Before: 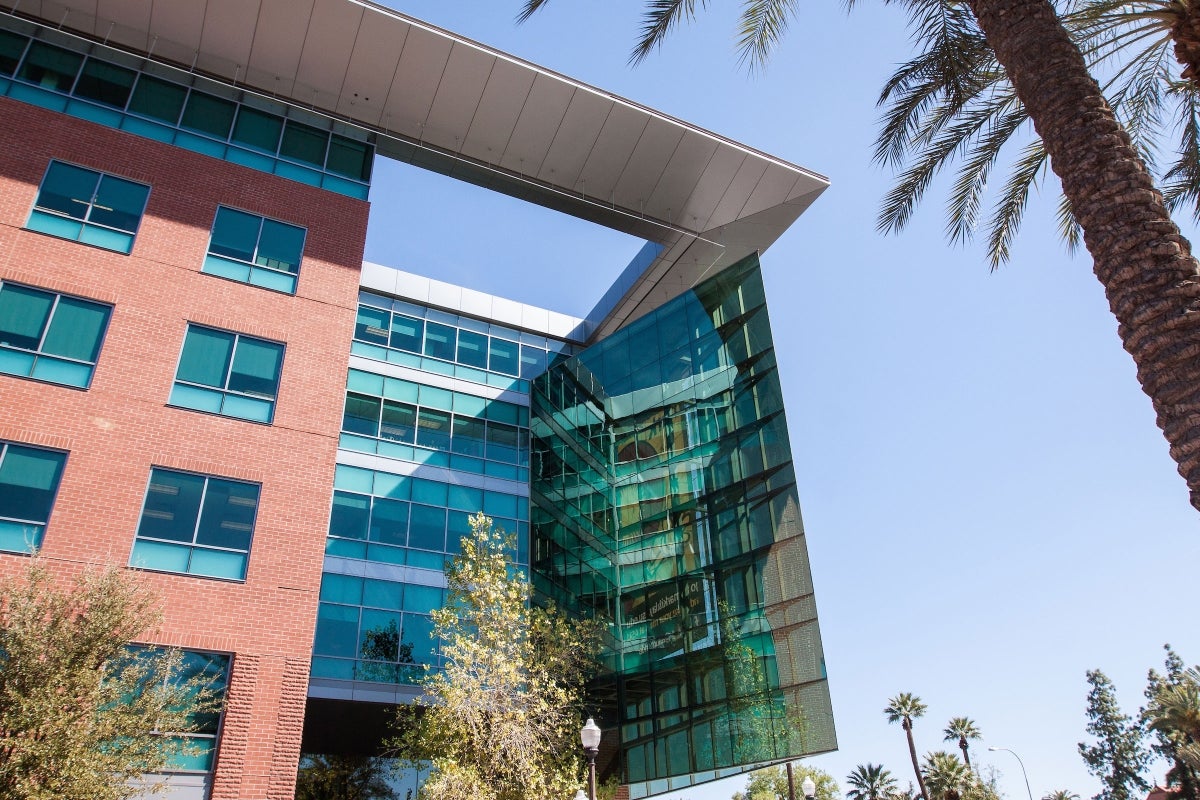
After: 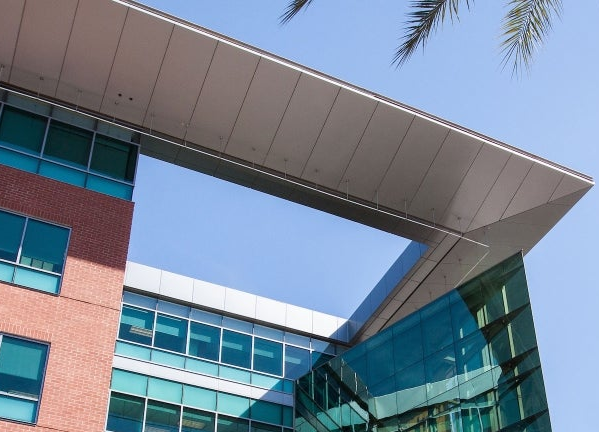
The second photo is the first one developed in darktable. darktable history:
crop: left 19.667%, right 30.351%, bottom 45.966%
